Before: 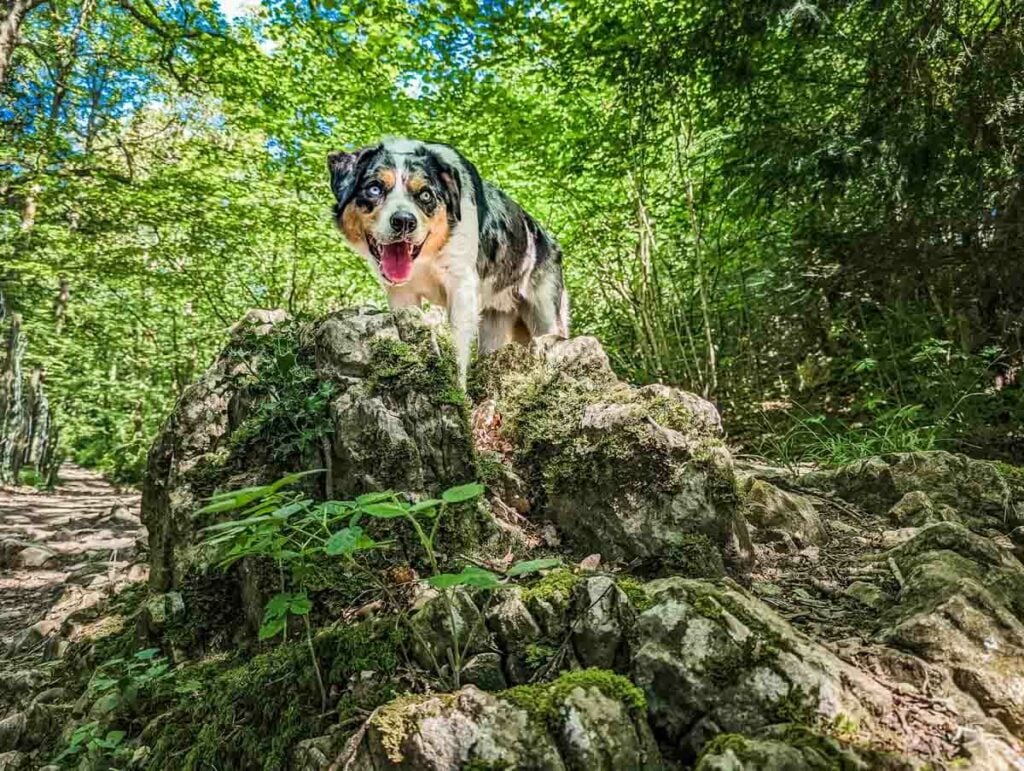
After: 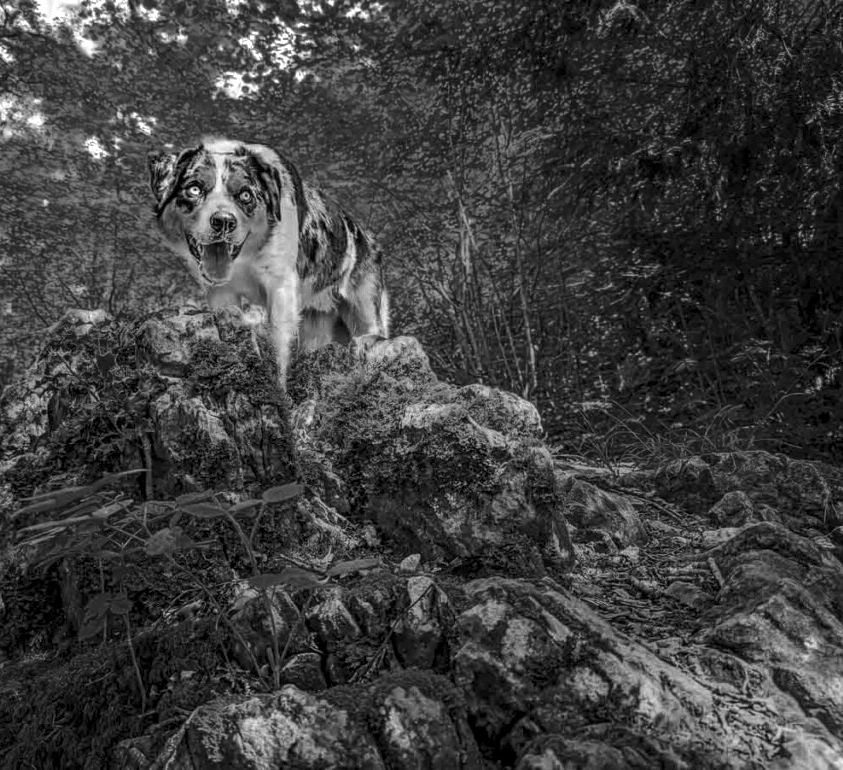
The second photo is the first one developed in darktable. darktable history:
local contrast: on, module defaults
shadows and highlights: shadows -54.3, highlights 86.09, soften with gaussian
crop: left 17.582%, bottom 0.031%
color zones: curves: ch0 [(0.287, 0.048) (0.493, 0.484) (0.737, 0.816)]; ch1 [(0, 0) (0.143, 0) (0.286, 0) (0.429, 0) (0.571, 0) (0.714, 0) (0.857, 0)]
rgb curve: mode RGB, independent channels
